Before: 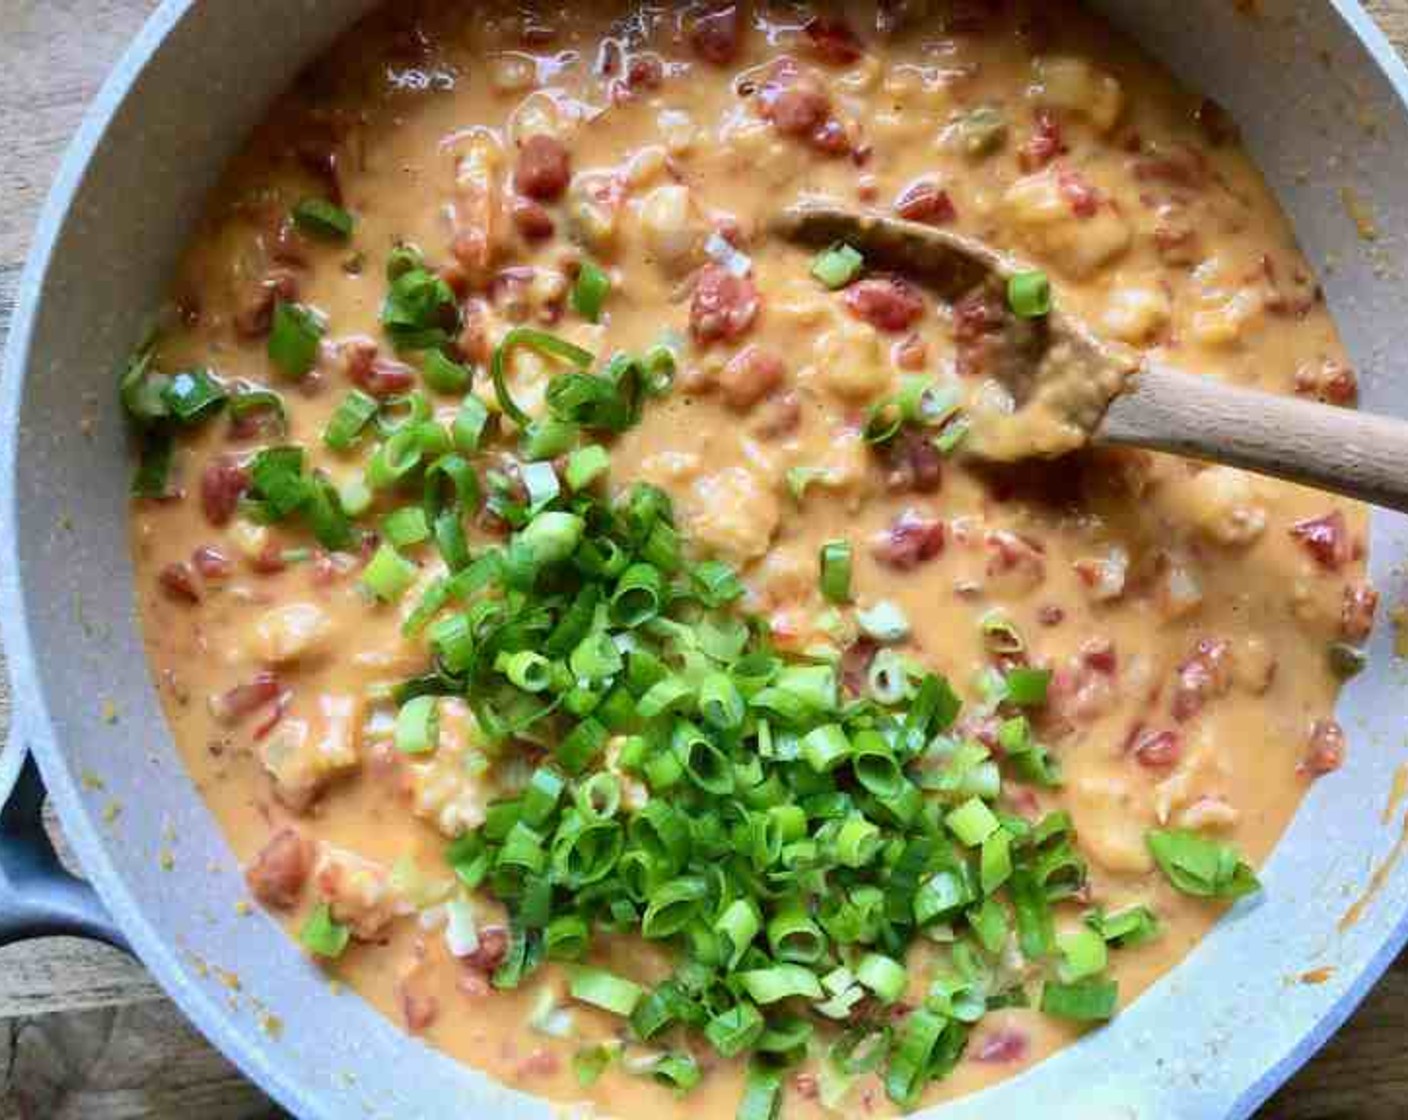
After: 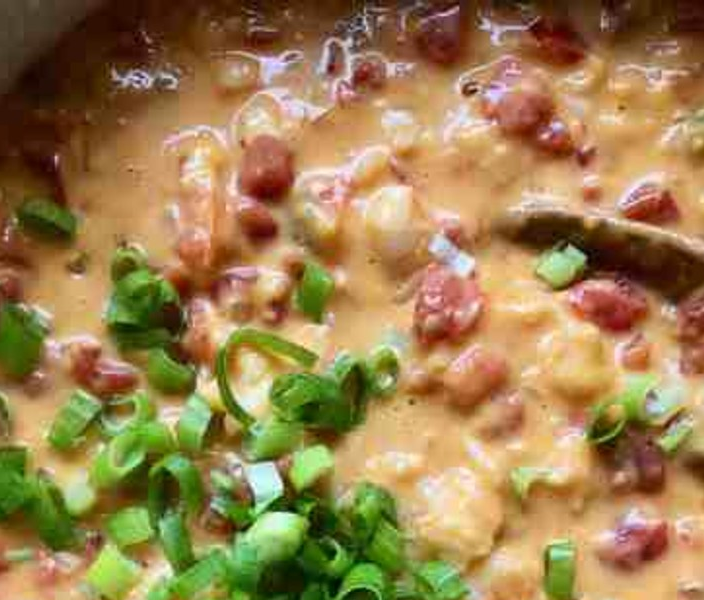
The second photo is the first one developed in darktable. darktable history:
crop: left 19.651%, right 30.285%, bottom 46.344%
